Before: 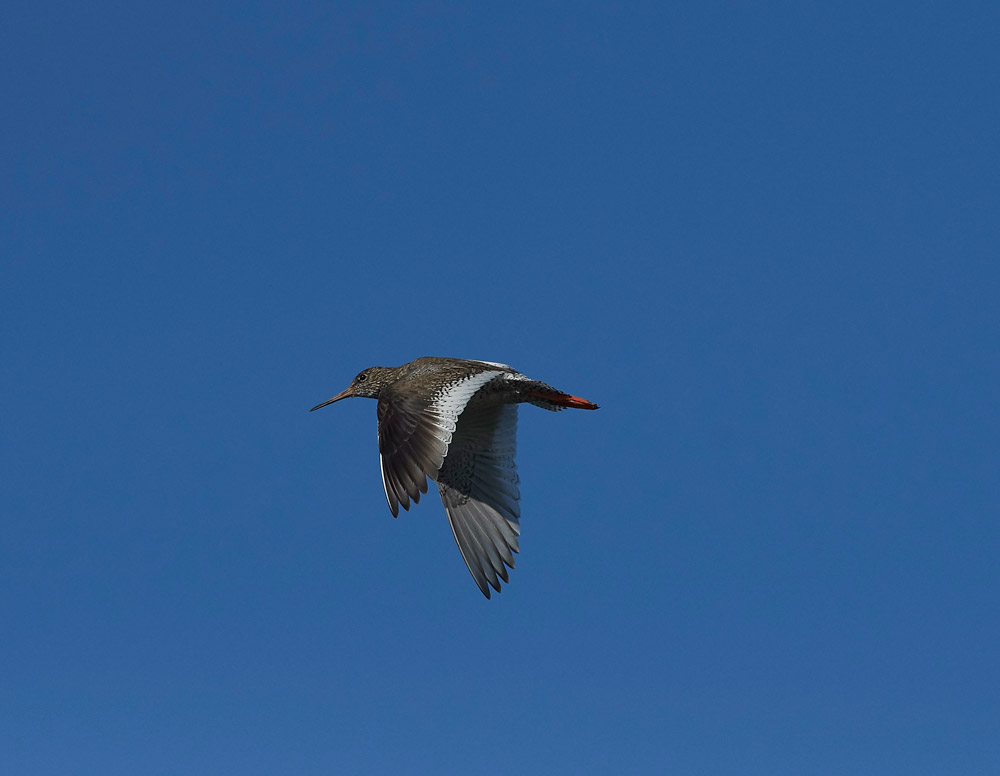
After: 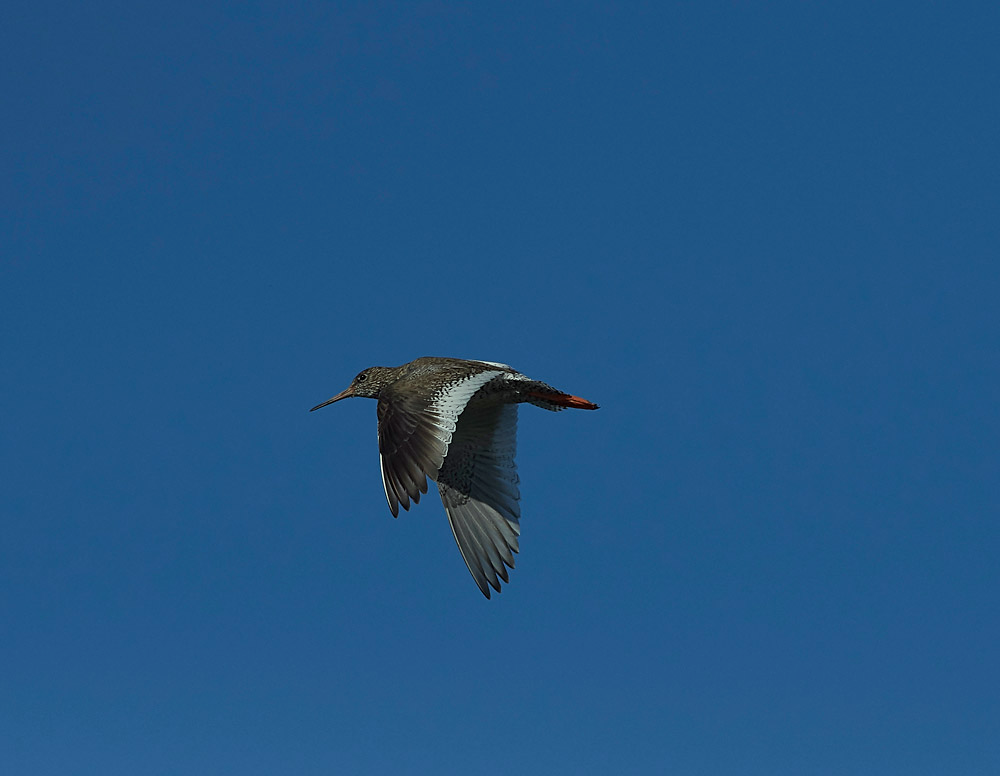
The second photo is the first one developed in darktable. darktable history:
sharpen: amount 0.217
color correction: highlights a* -7.95, highlights b* 3.4
exposure: exposure -0.262 EV, compensate exposure bias true, compensate highlight preservation false
